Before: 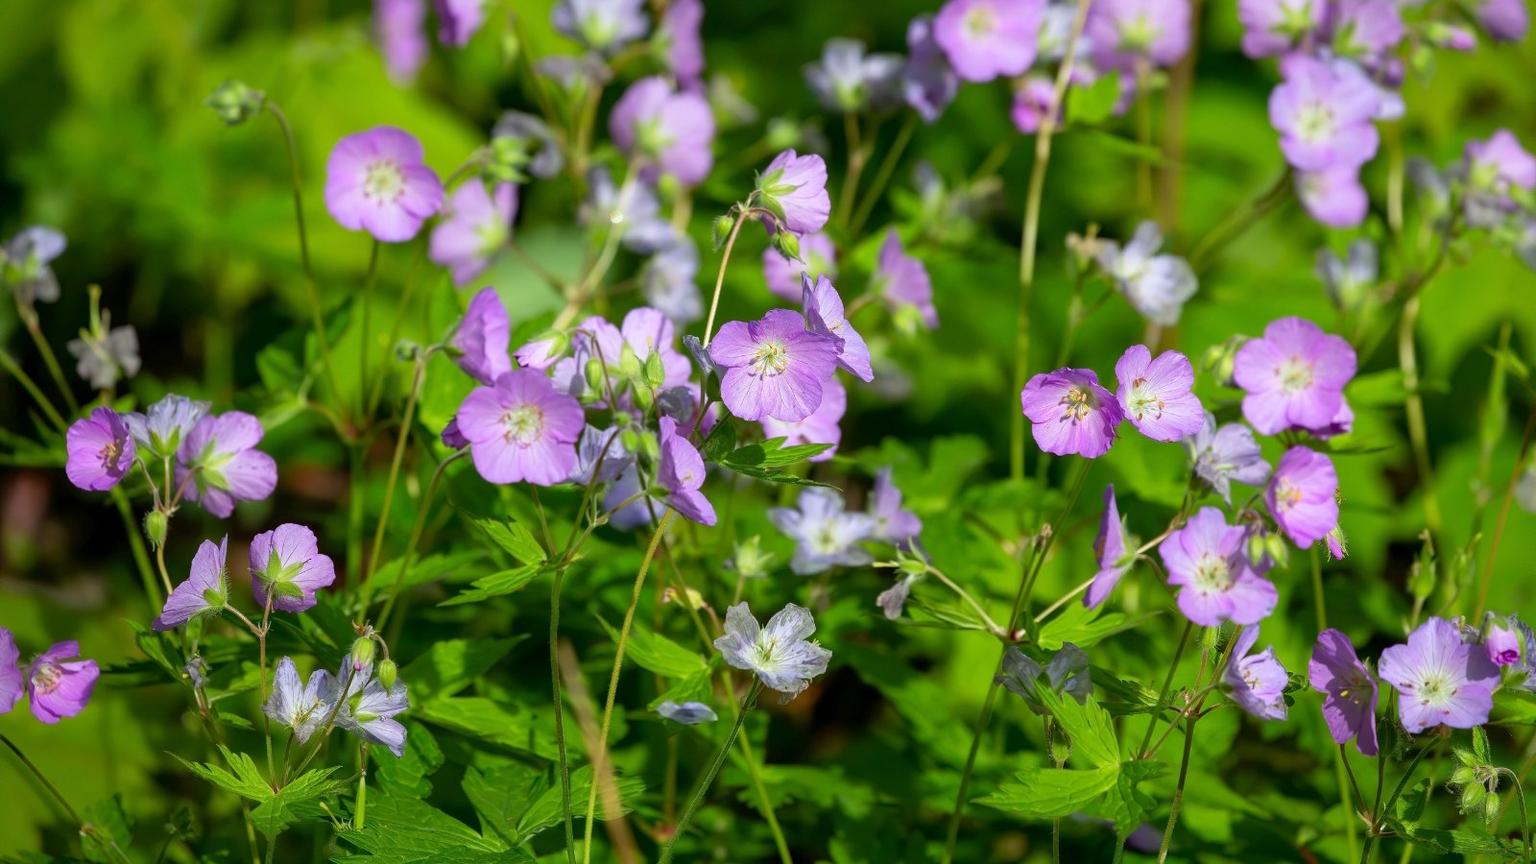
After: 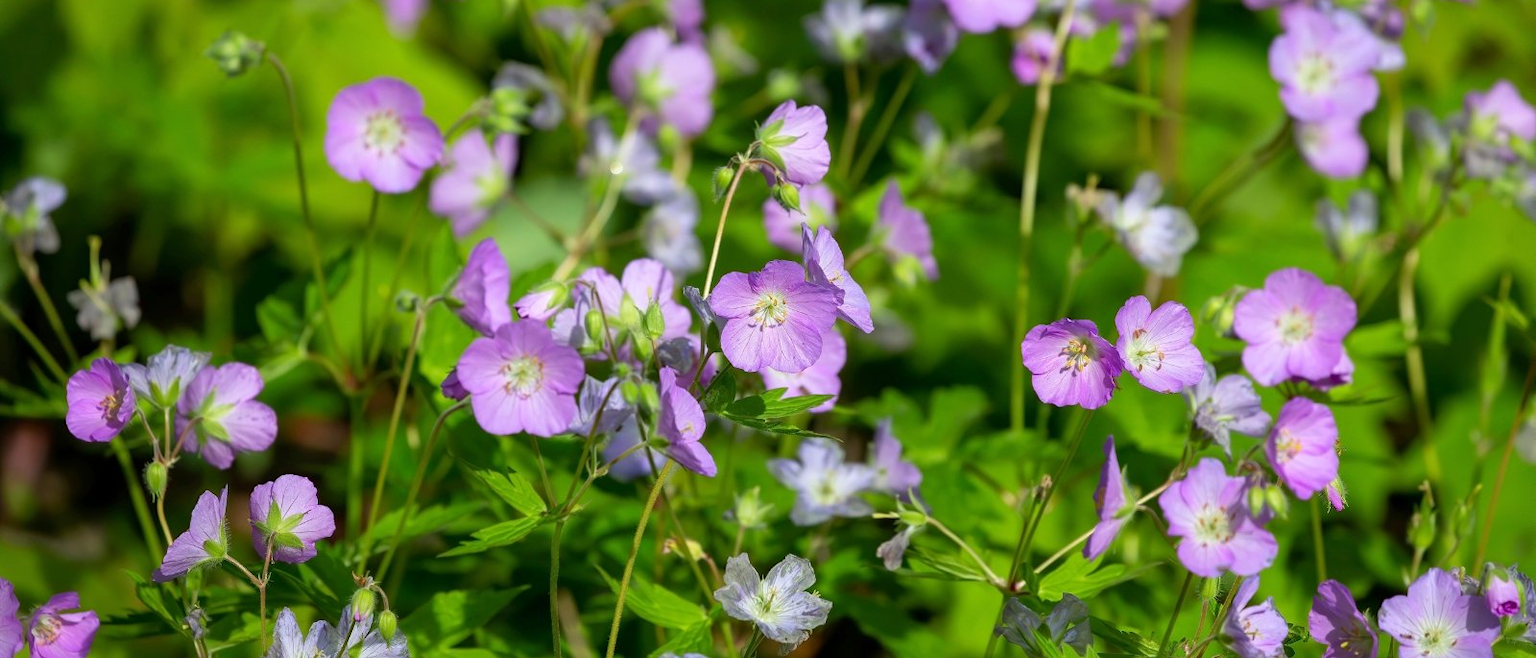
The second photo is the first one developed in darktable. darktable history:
crop: top 5.667%, bottom 18.034%
